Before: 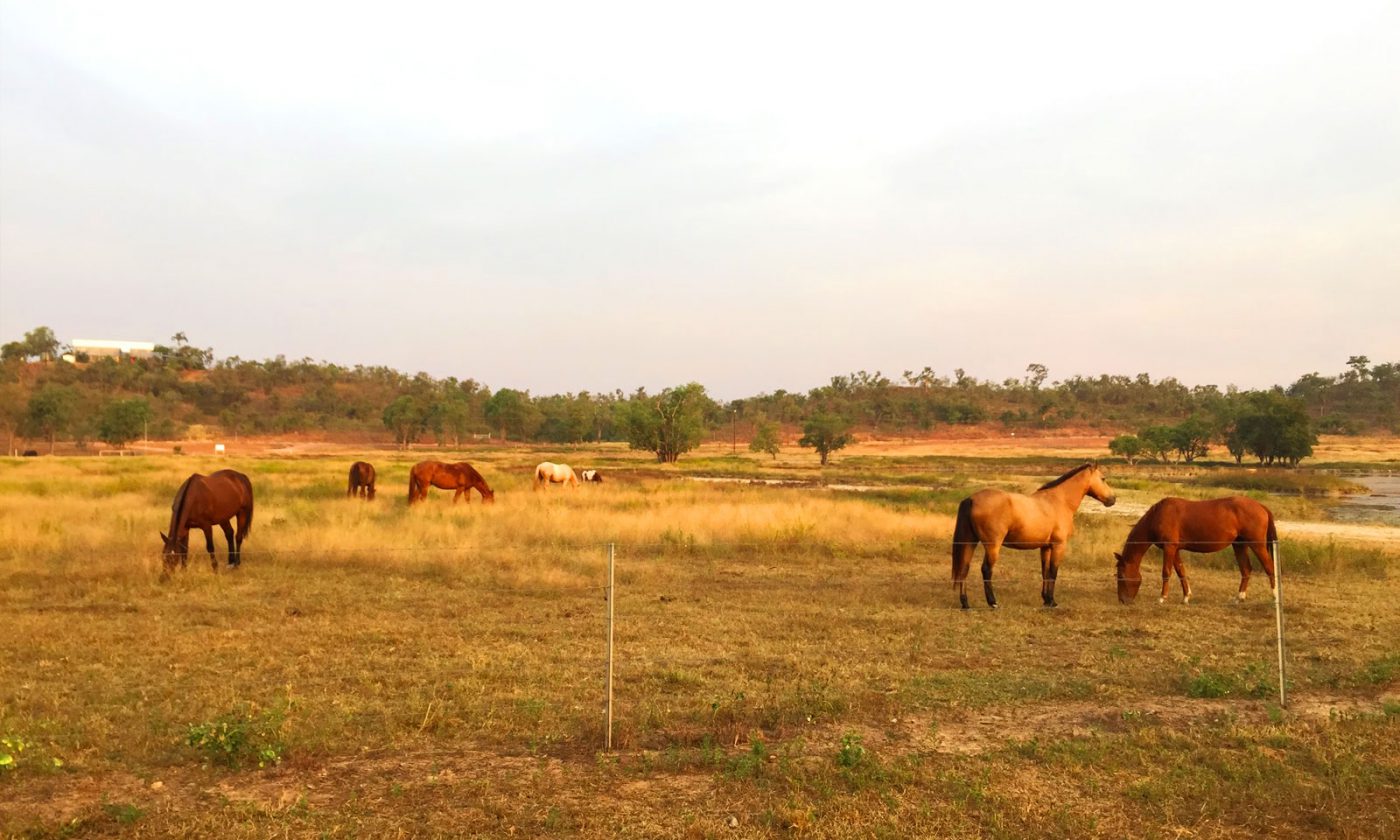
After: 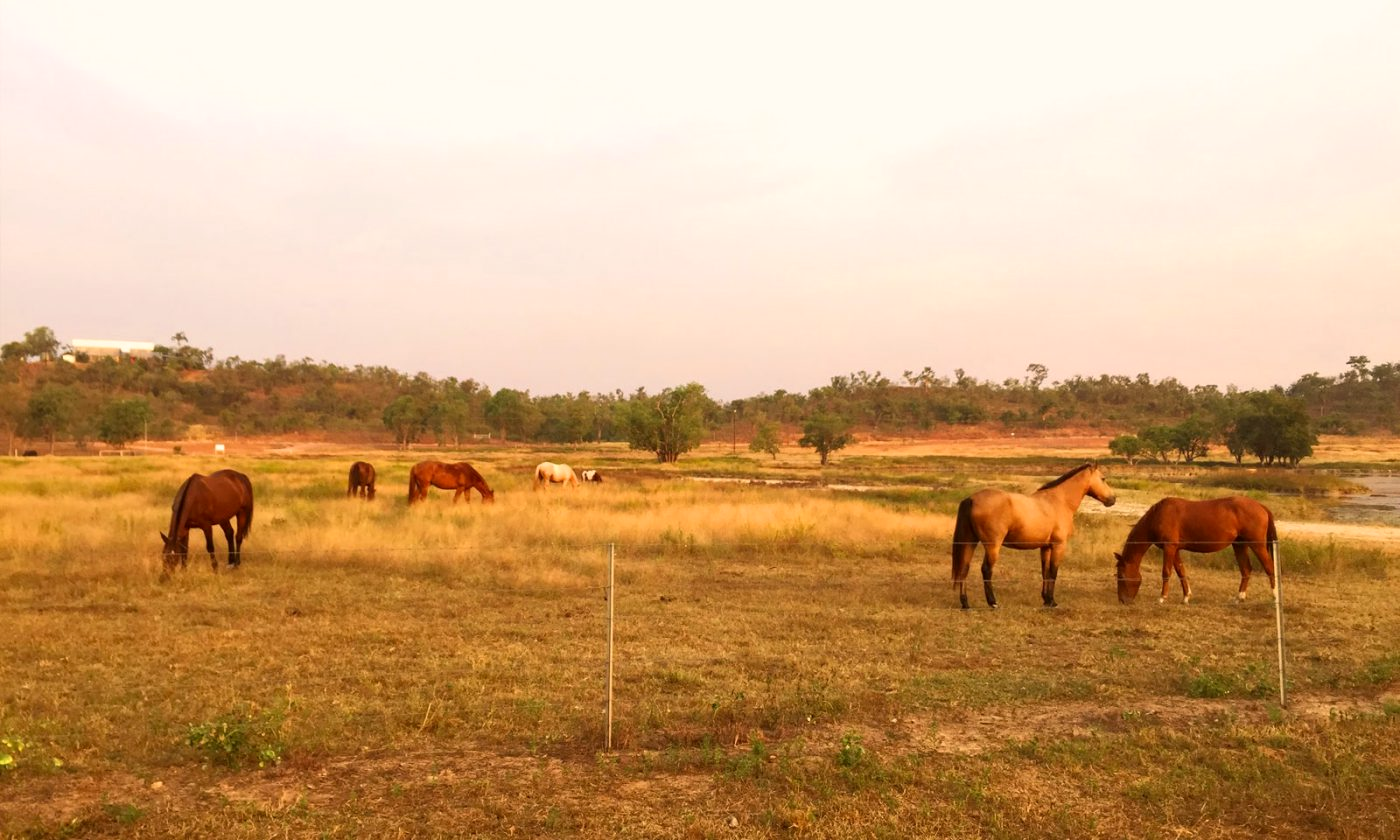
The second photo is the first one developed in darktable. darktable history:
color correction: highlights a* 6.72, highlights b* 7.54, shadows a* 5.91, shadows b* 7.37, saturation 0.895
